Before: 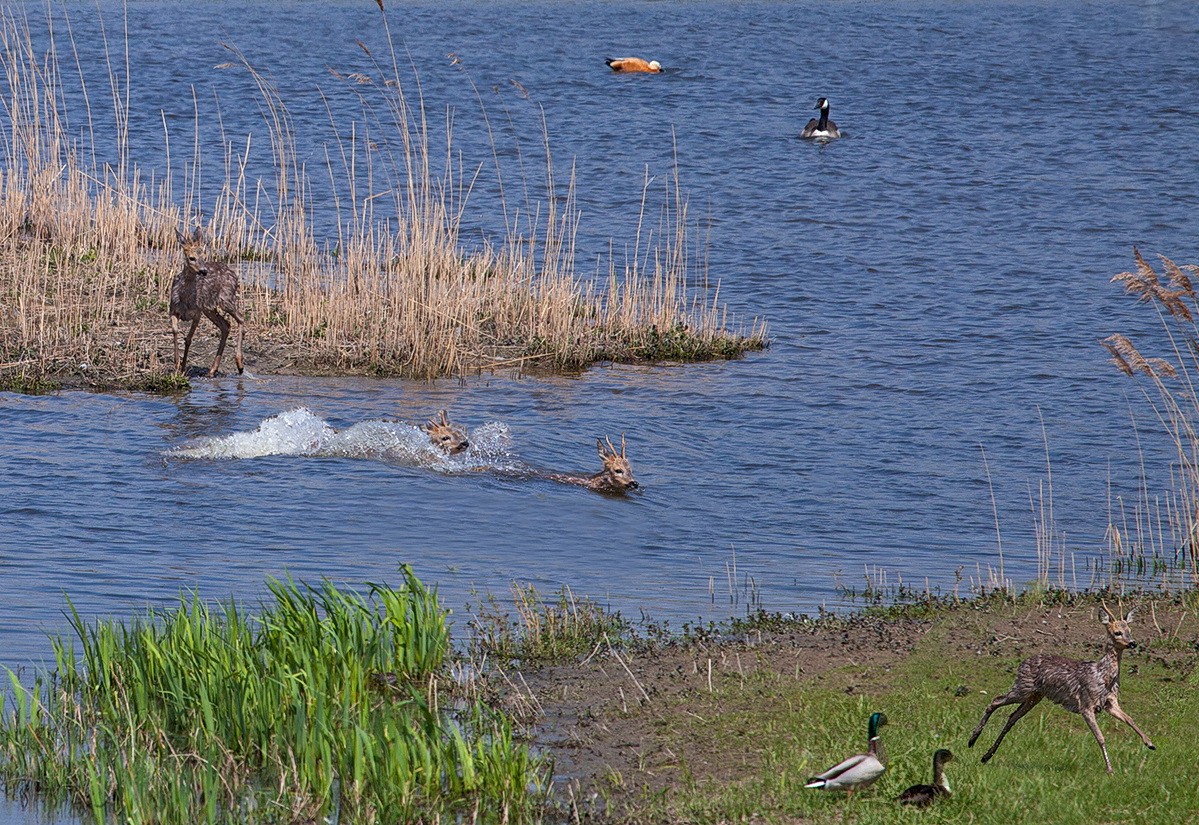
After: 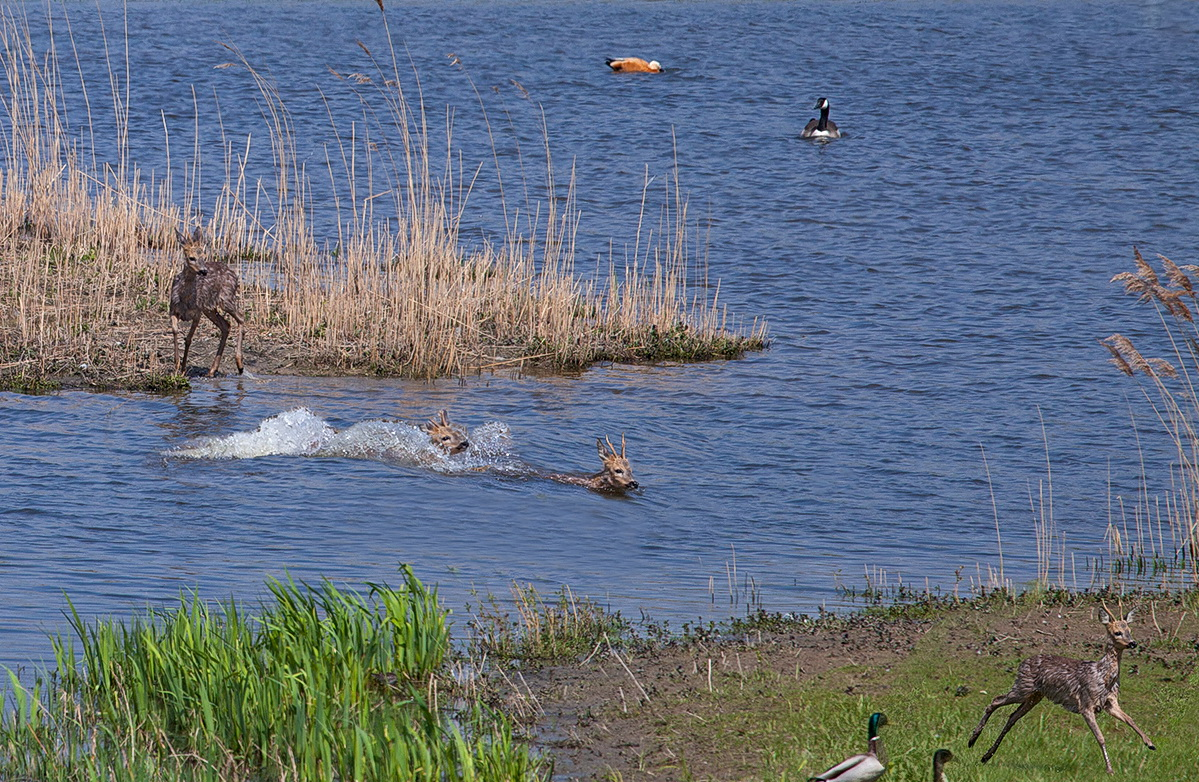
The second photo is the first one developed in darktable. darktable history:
rotate and perspective: automatic cropping off
crop and rotate: top 0%, bottom 5.097%
